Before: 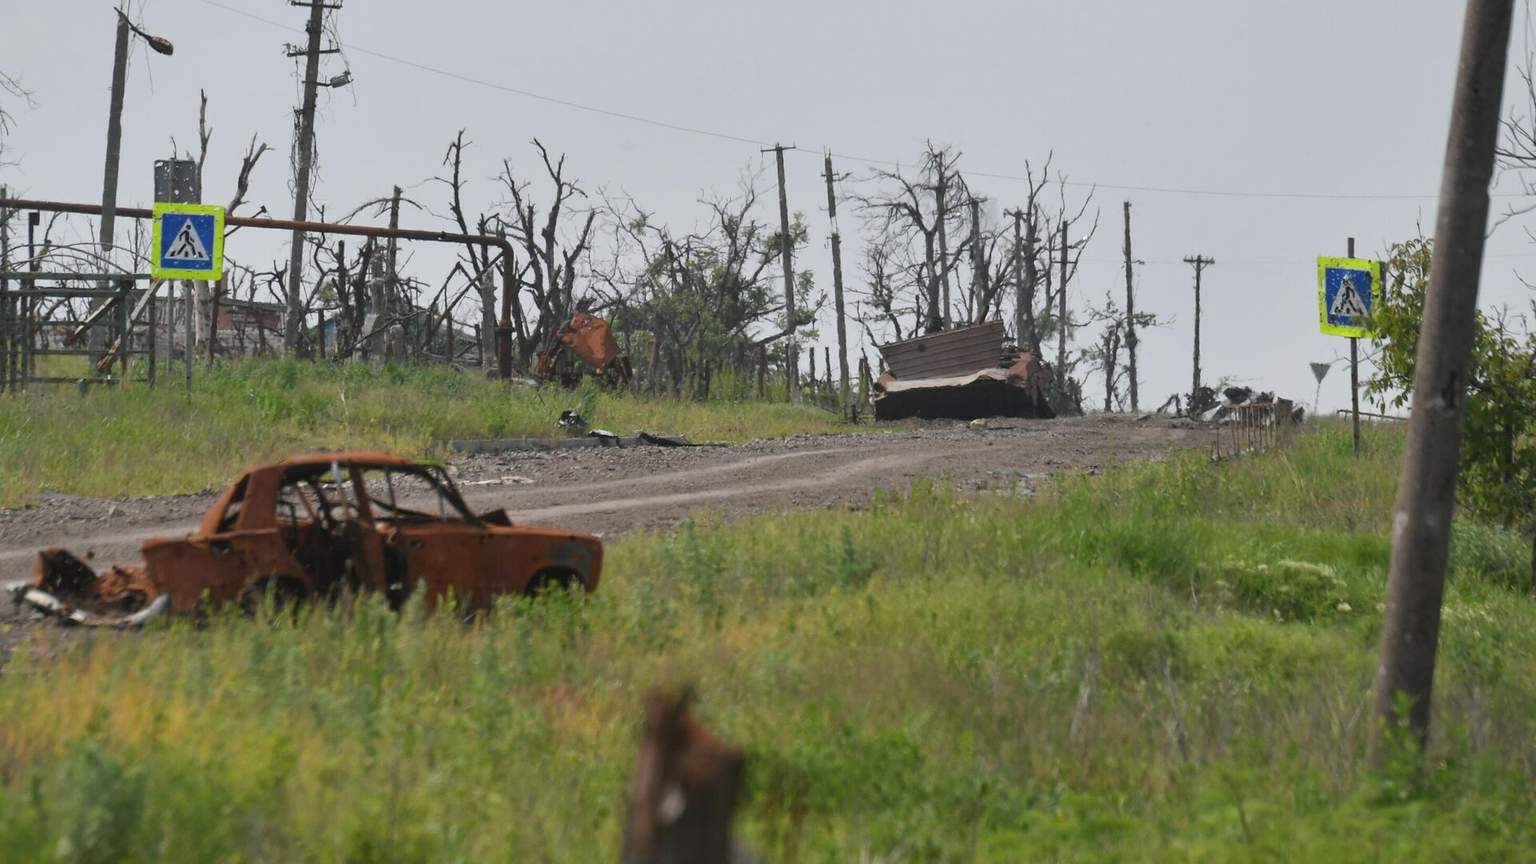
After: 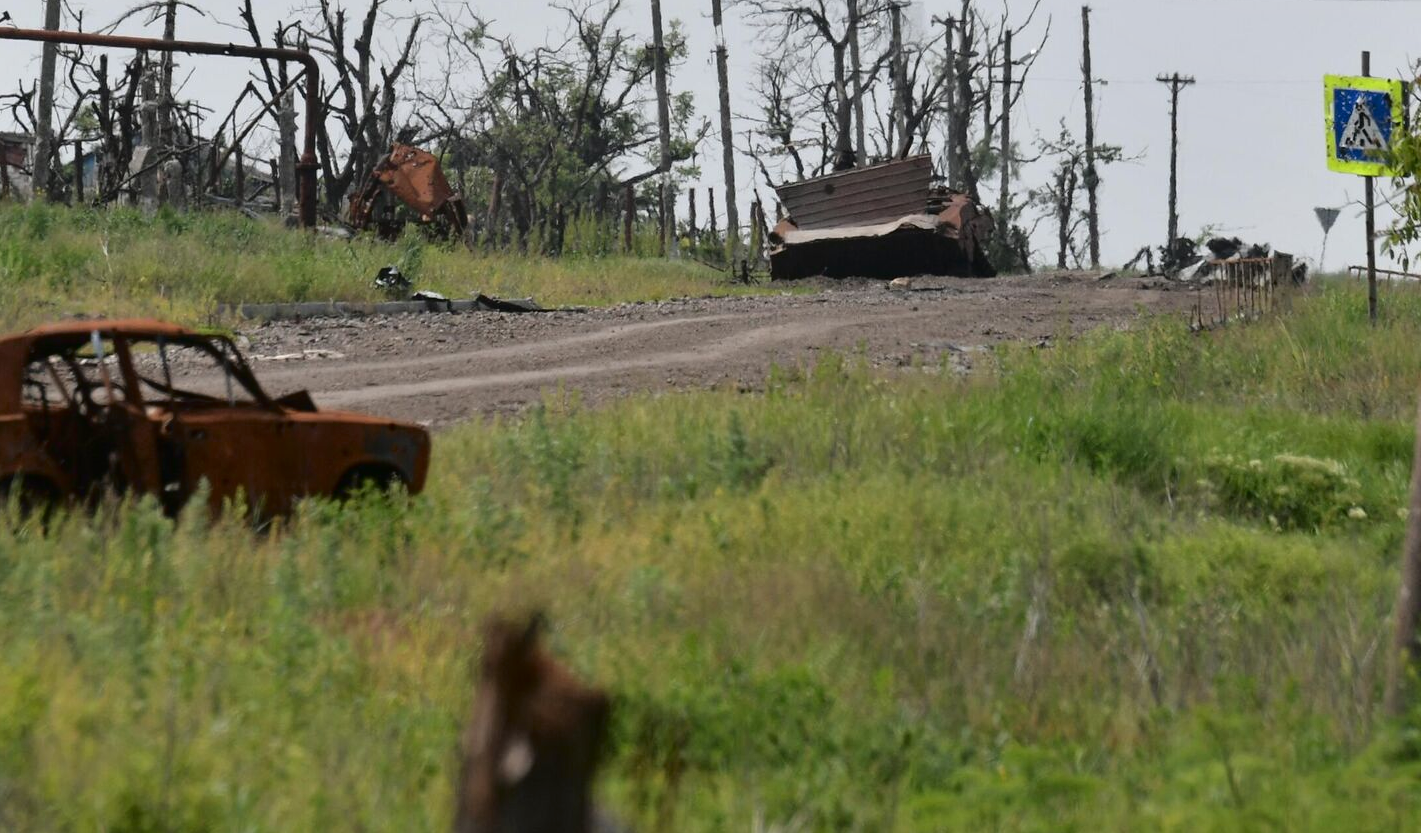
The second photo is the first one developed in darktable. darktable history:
shadows and highlights: shadows 0, highlights 40
crop: left 16.871%, top 22.857%, right 9.116%
fill light: exposure -2 EV, width 8.6
